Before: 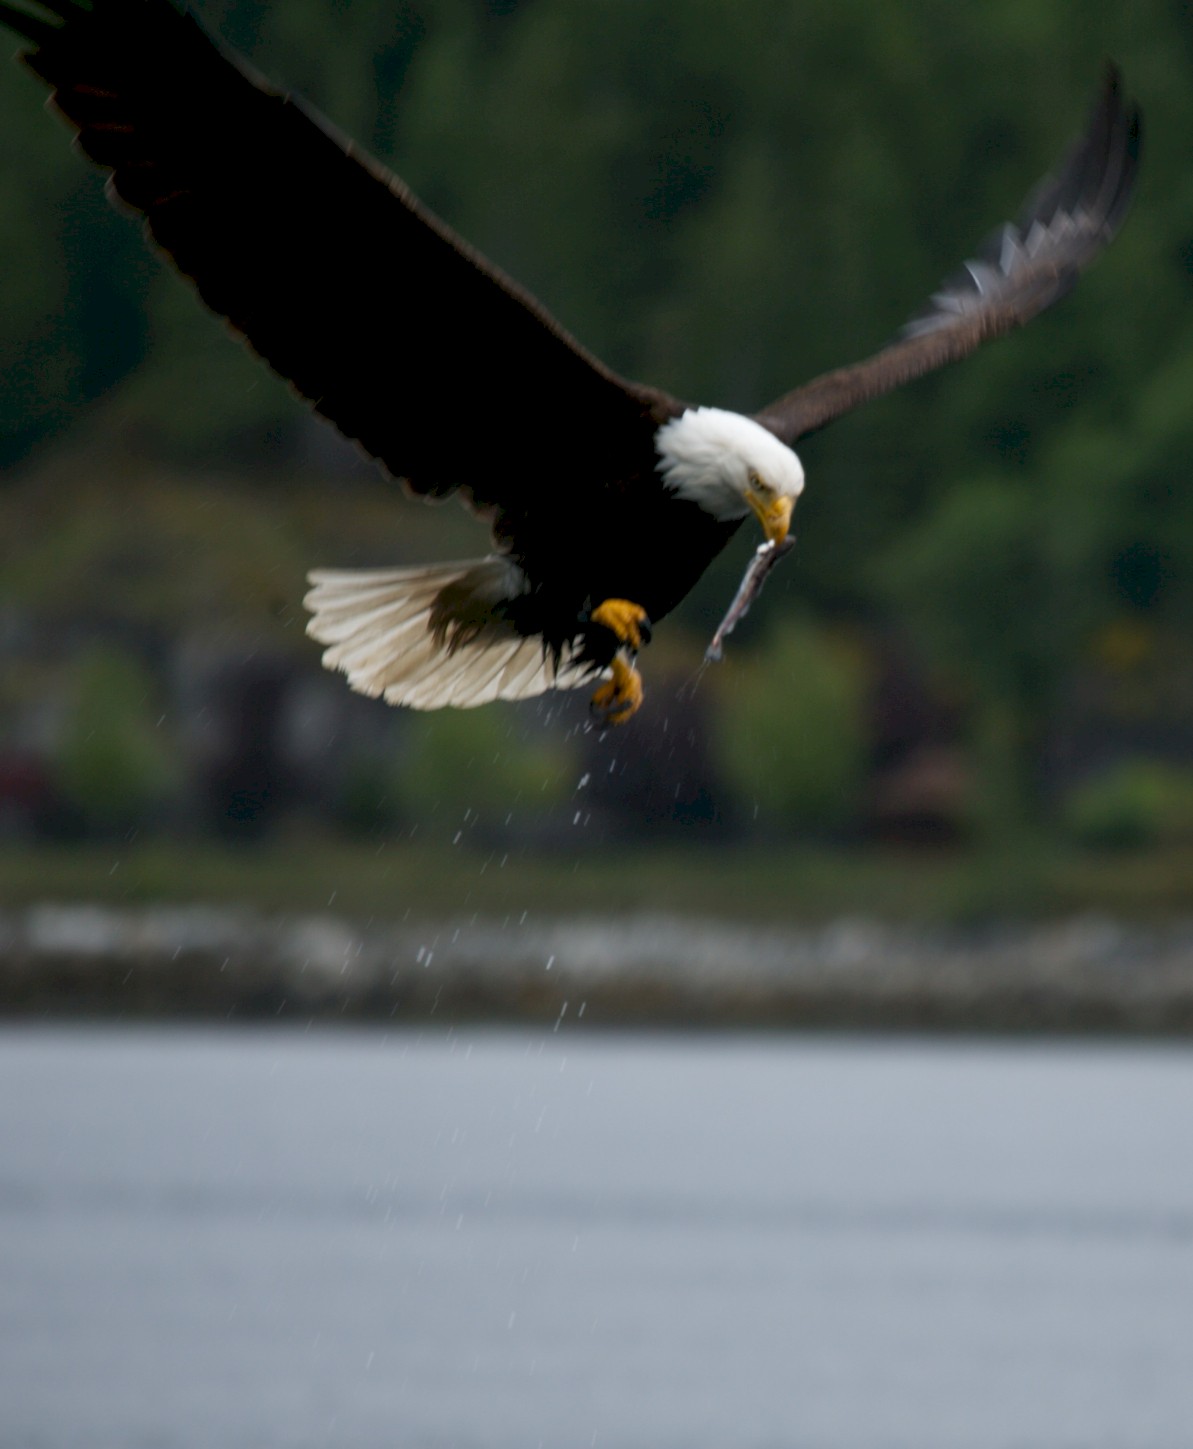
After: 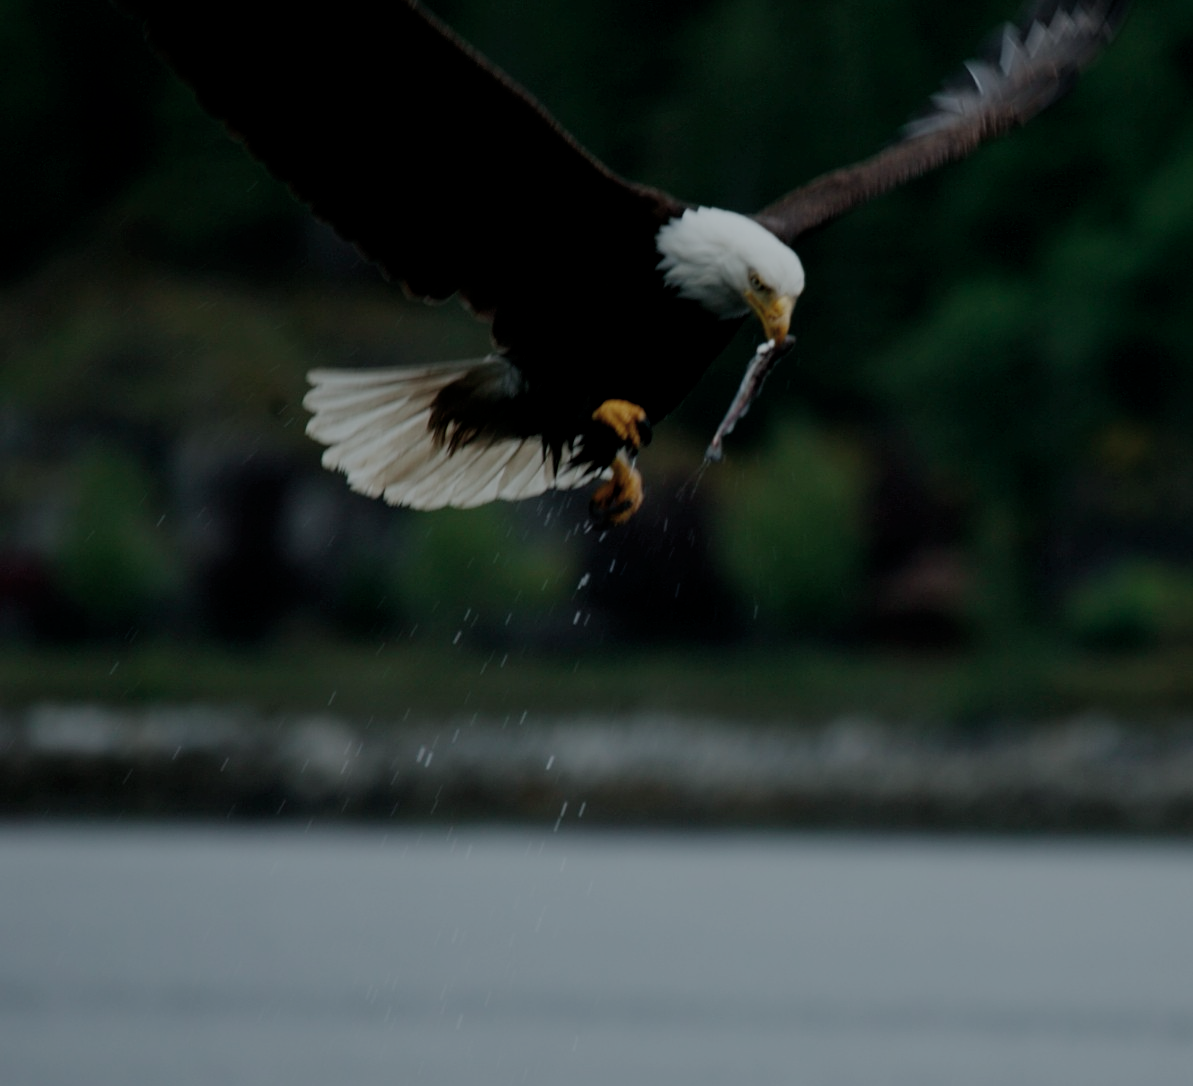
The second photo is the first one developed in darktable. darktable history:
sharpen: amount 0.2
crop: top 13.819%, bottom 11.169%
color calibration: illuminant Planckian (black body), adaptation linear Bradford (ICC v4), x 0.361, y 0.366, temperature 4511.61 K, saturation algorithm version 1 (2020)
color contrast: blue-yellow contrast 0.7
filmic rgb: middle gray luminance 30%, black relative exposure -9 EV, white relative exposure 7 EV, threshold 6 EV, target black luminance 0%, hardness 2.94, latitude 2.04%, contrast 0.963, highlights saturation mix 5%, shadows ↔ highlights balance 12.16%, add noise in highlights 0, preserve chrominance no, color science v3 (2019), use custom middle-gray values true, iterations of high-quality reconstruction 0, contrast in highlights soft, enable highlight reconstruction true
